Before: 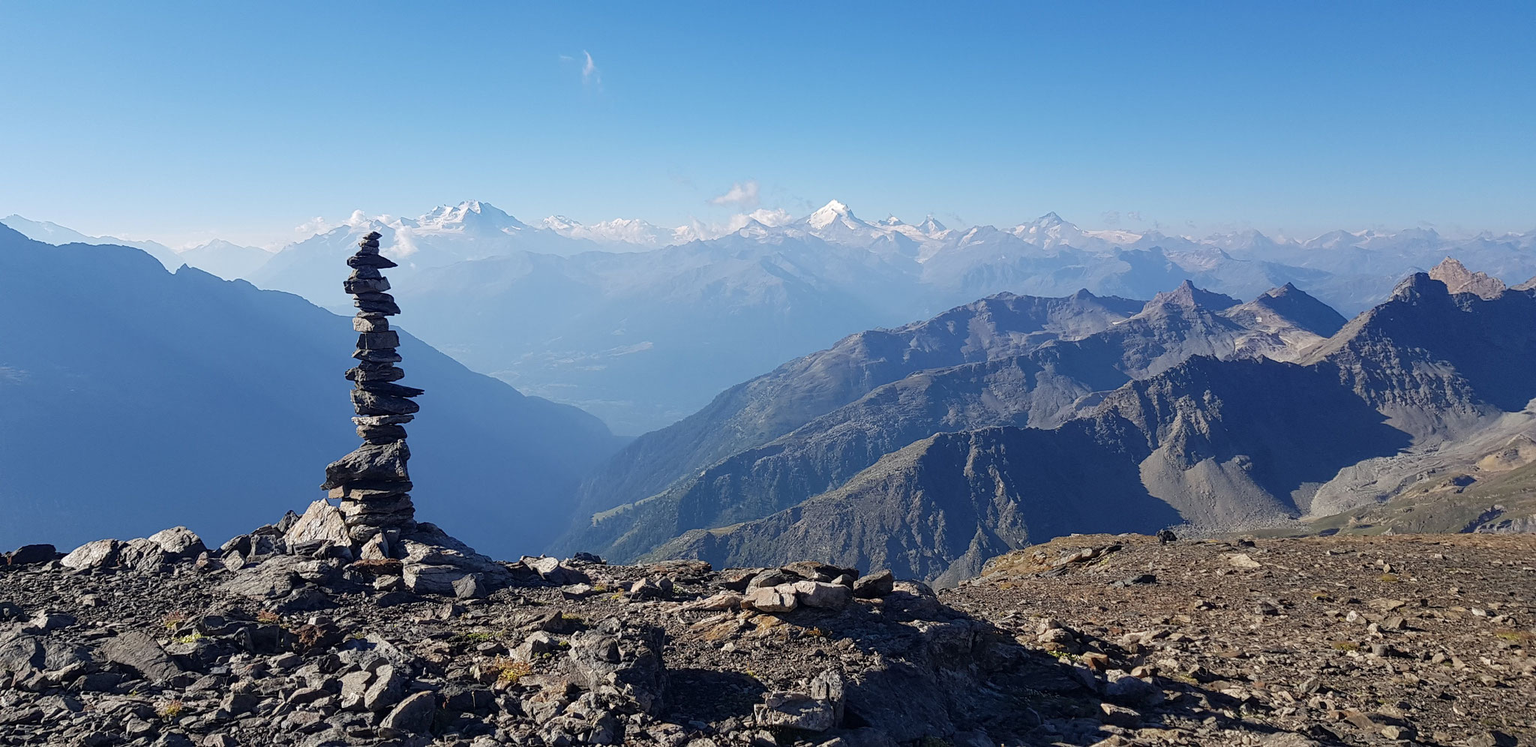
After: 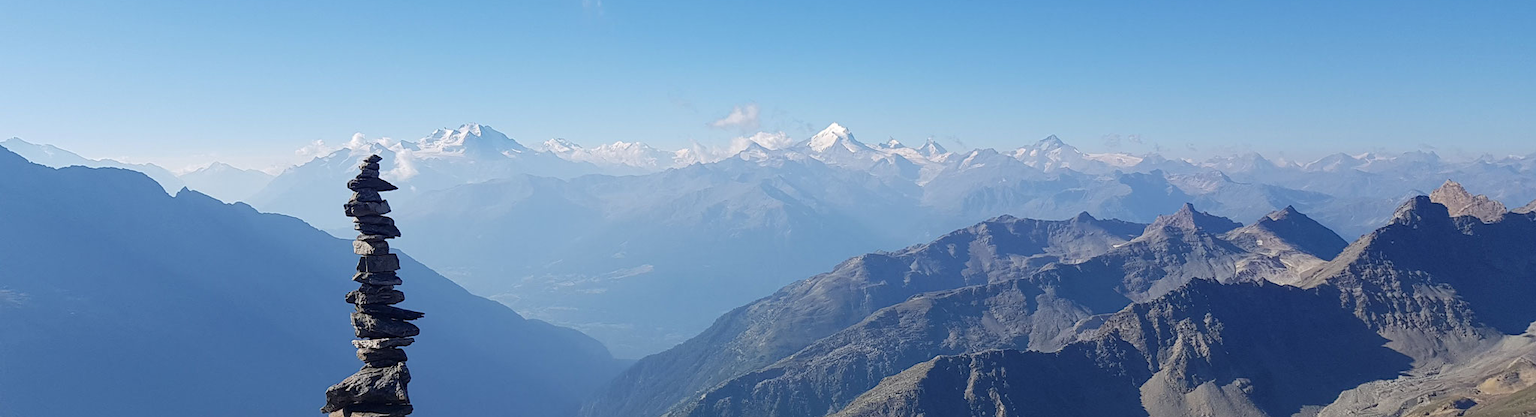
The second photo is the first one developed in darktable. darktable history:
crop and rotate: top 10.454%, bottom 33.581%
